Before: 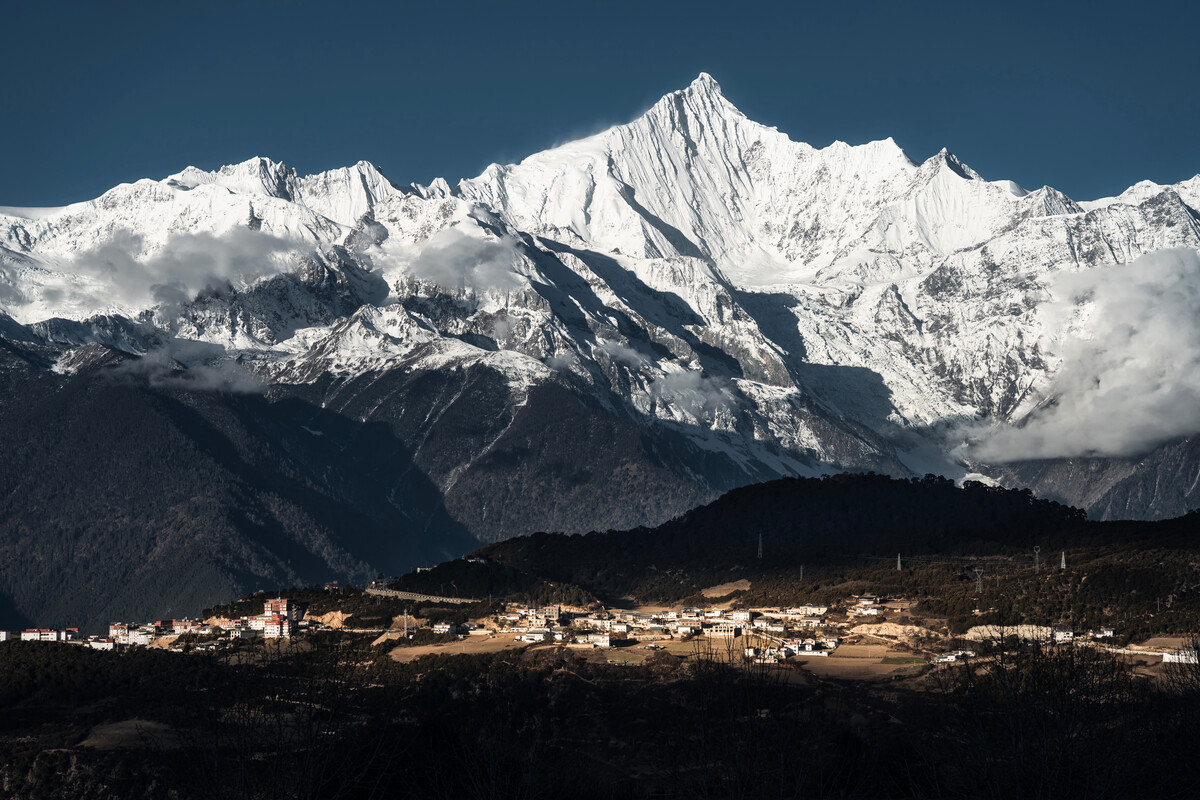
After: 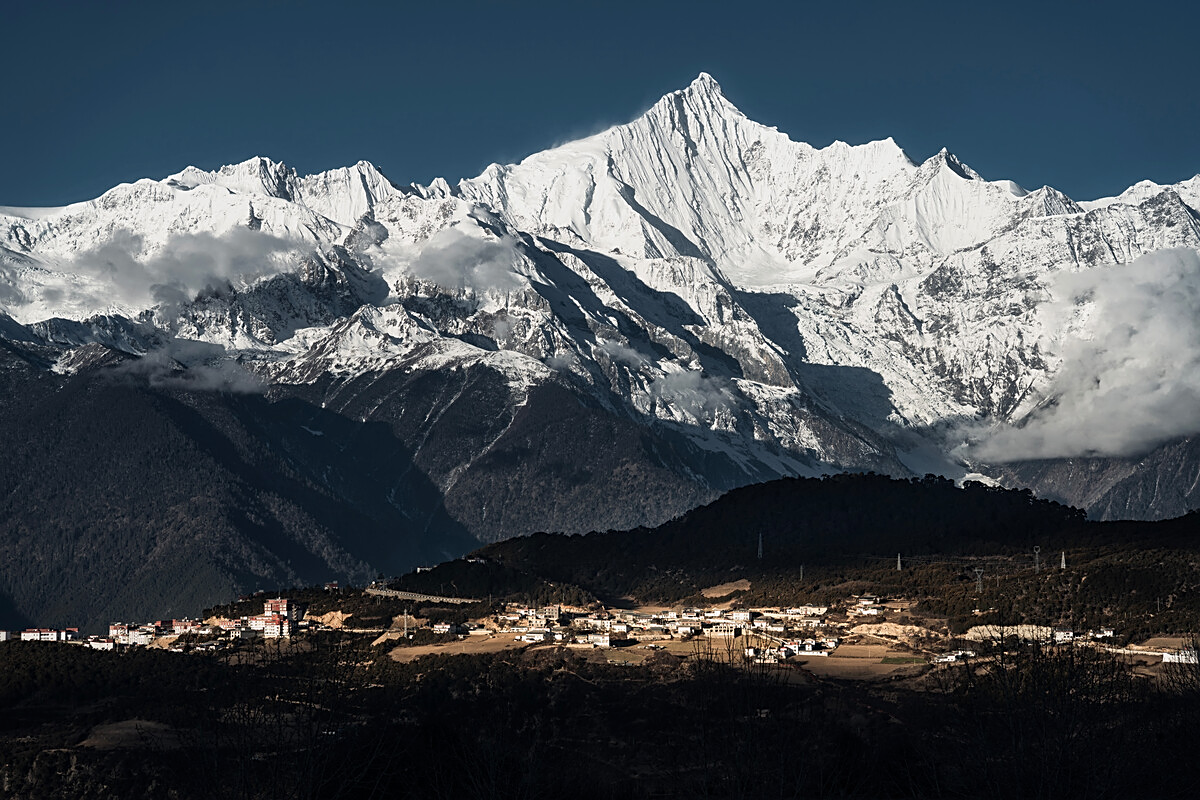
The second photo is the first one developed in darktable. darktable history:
exposure: exposure -0.156 EV, compensate highlight preservation false
sharpen: on, module defaults
